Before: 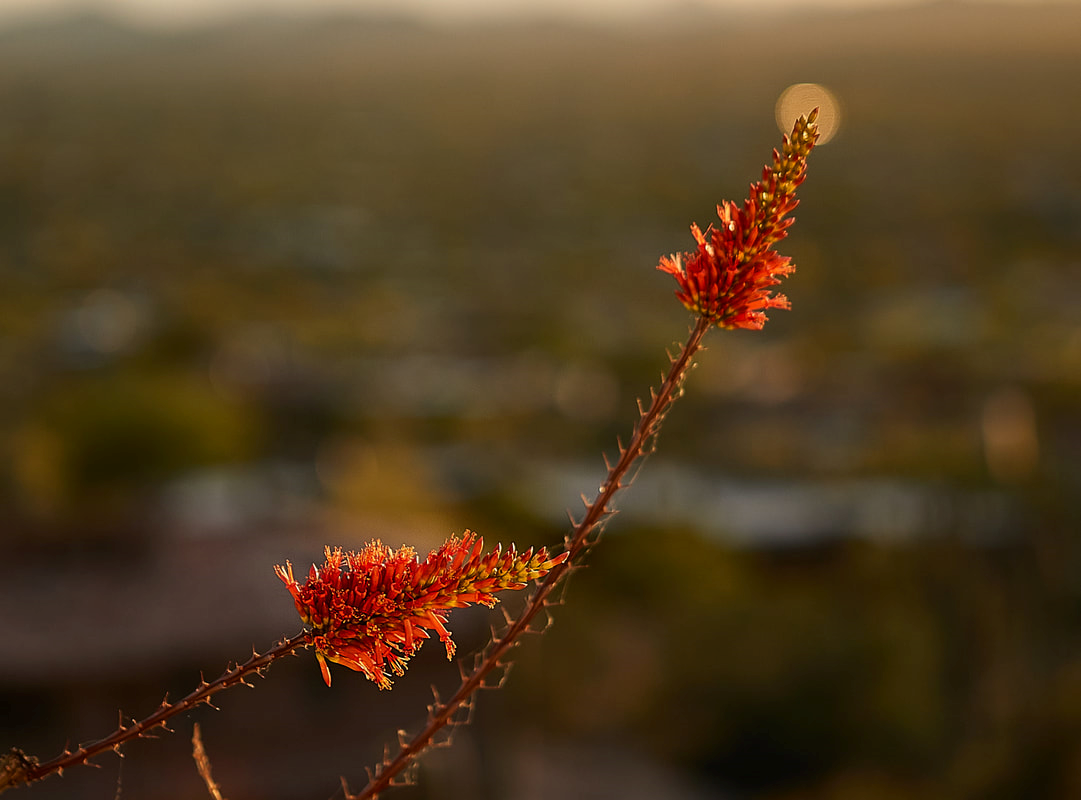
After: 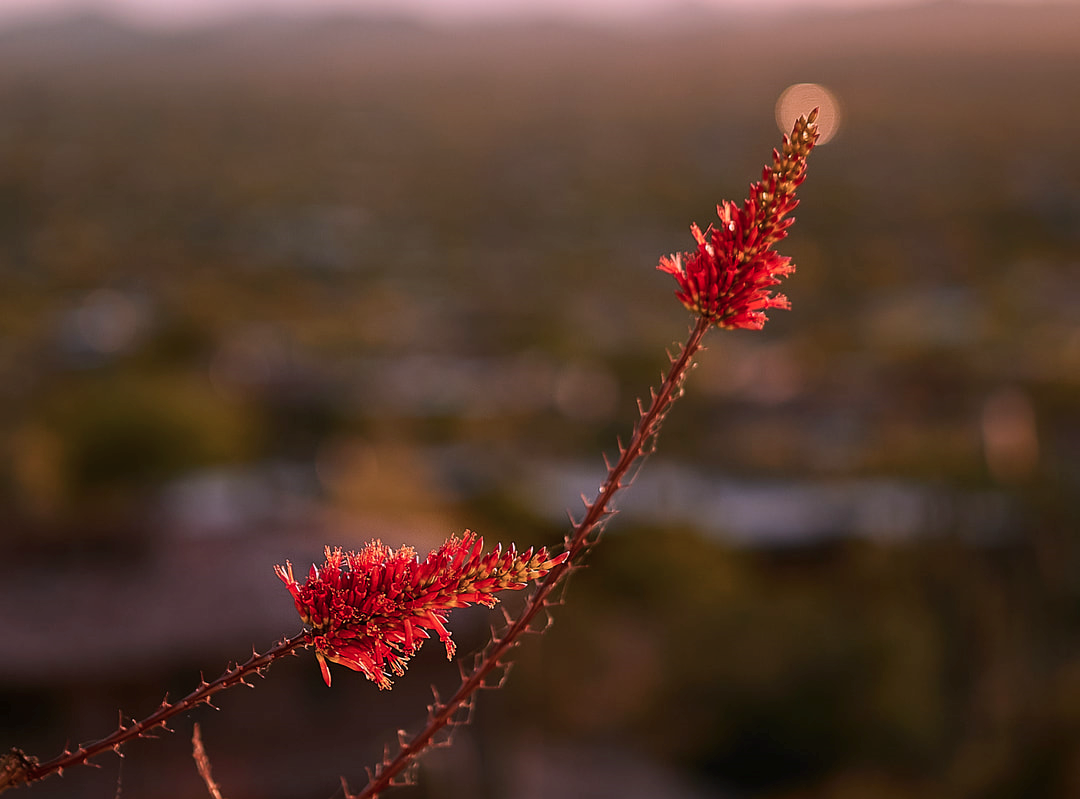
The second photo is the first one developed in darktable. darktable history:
crop: left 0.026%
color correction: highlights a* 15.17, highlights b* -24.78
